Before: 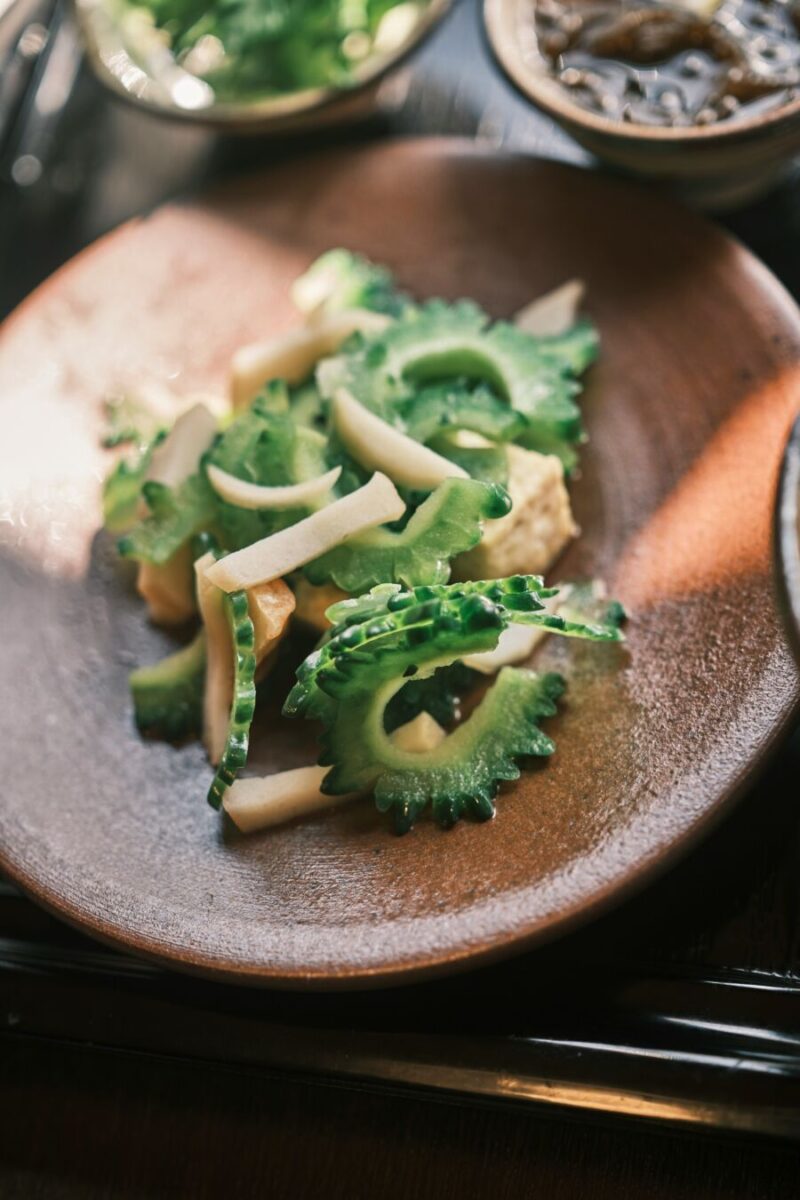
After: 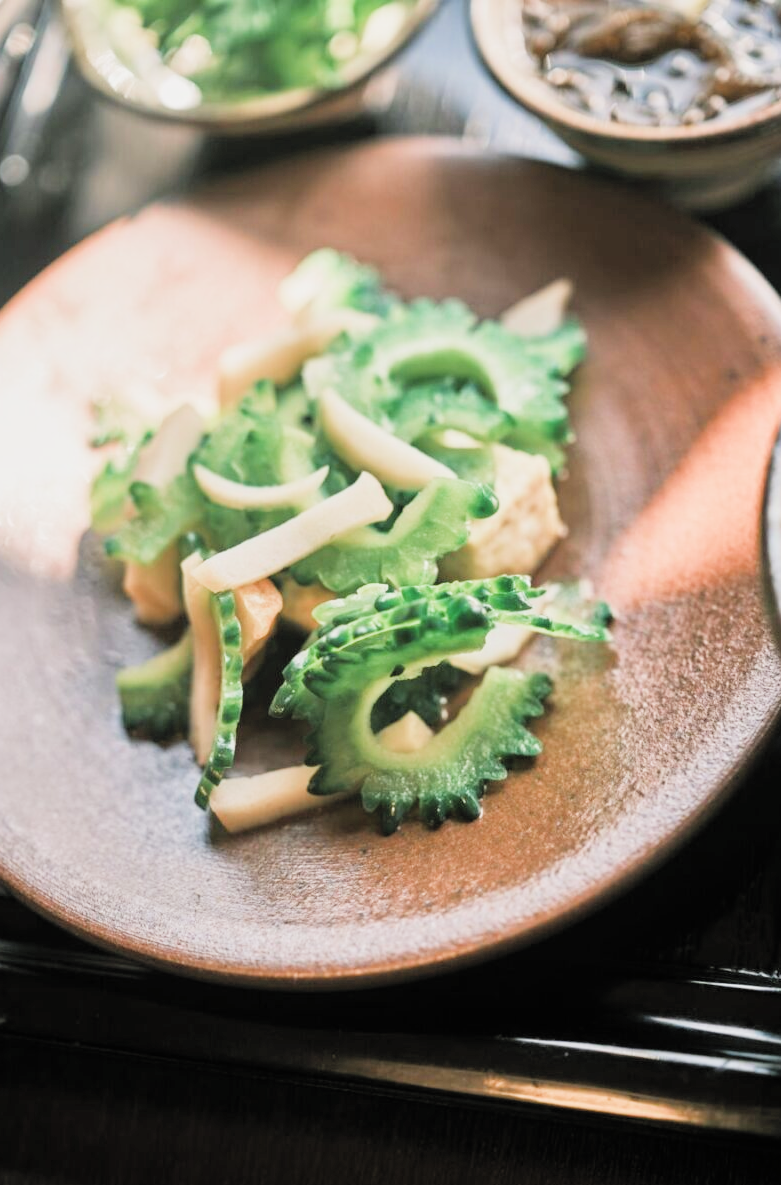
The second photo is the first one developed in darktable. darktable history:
filmic rgb: black relative exposure -7.65 EV, white relative exposure 4.56 EV, hardness 3.61, color science v4 (2020)
crop and rotate: left 1.736%, right 0.537%, bottom 1.206%
contrast brightness saturation: brightness 0.132
exposure: black level correction 0.001, exposure 0.957 EV, compensate exposure bias true, compensate highlight preservation false
